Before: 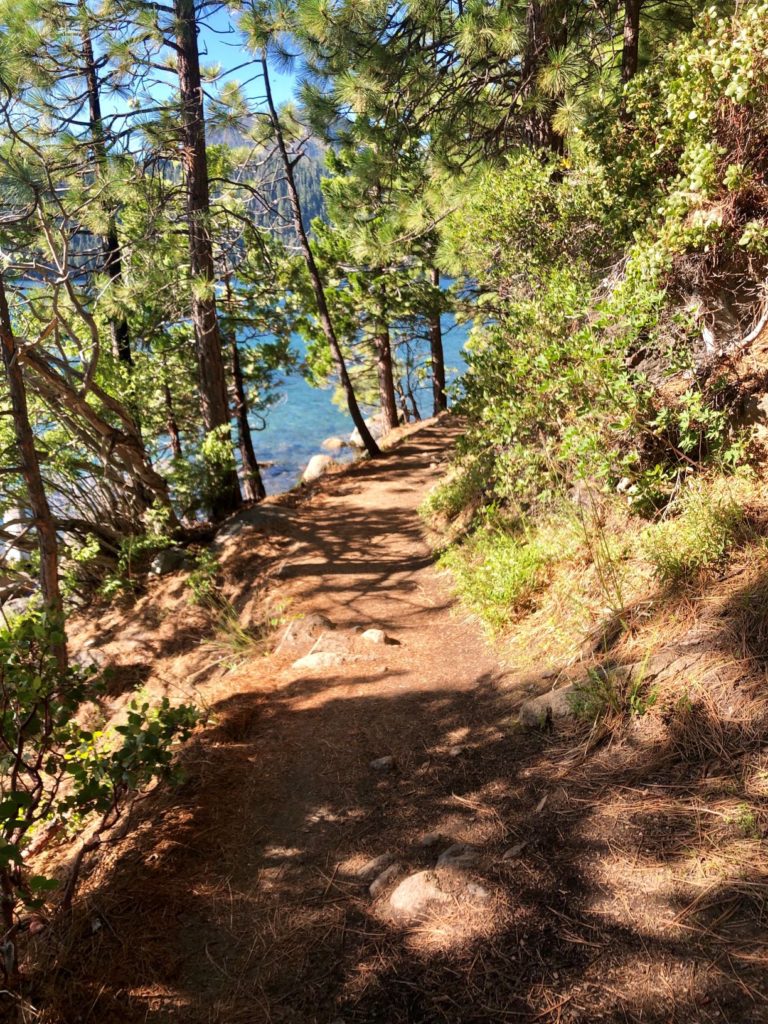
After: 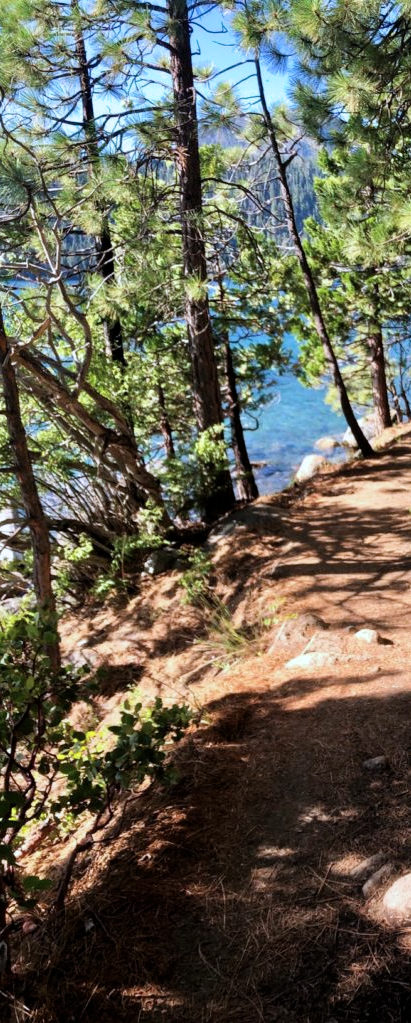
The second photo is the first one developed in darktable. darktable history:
filmic rgb: middle gray luminance 18.27%, black relative exposure -11.48 EV, white relative exposure 2.56 EV, threshold 6 EV, target black luminance 0%, hardness 8.32, latitude 98.18%, contrast 1.079, shadows ↔ highlights balance 0.446%, enable highlight reconstruction true
color calibration: x 0.37, y 0.382, temperature 4319.84 K
crop: left 0.93%, right 45.45%, bottom 0.081%
color correction: highlights b* -0.057
tone curve: curves: ch0 [(0, 0) (0.003, 0.003) (0.011, 0.011) (0.025, 0.026) (0.044, 0.046) (0.069, 0.071) (0.1, 0.103) (0.136, 0.14) (0.177, 0.183) (0.224, 0.231) (0.277, 0.286) (0.335, 0.346) (0.399, 0.412) (0.468, 0.483) (0.543, 0.56) (0.623, 0.643) (0.709, 0.732) (0.801, 0.826) (0.898, 0.917) (1, 1)], color space Lab, independent channels, preserve colors none
